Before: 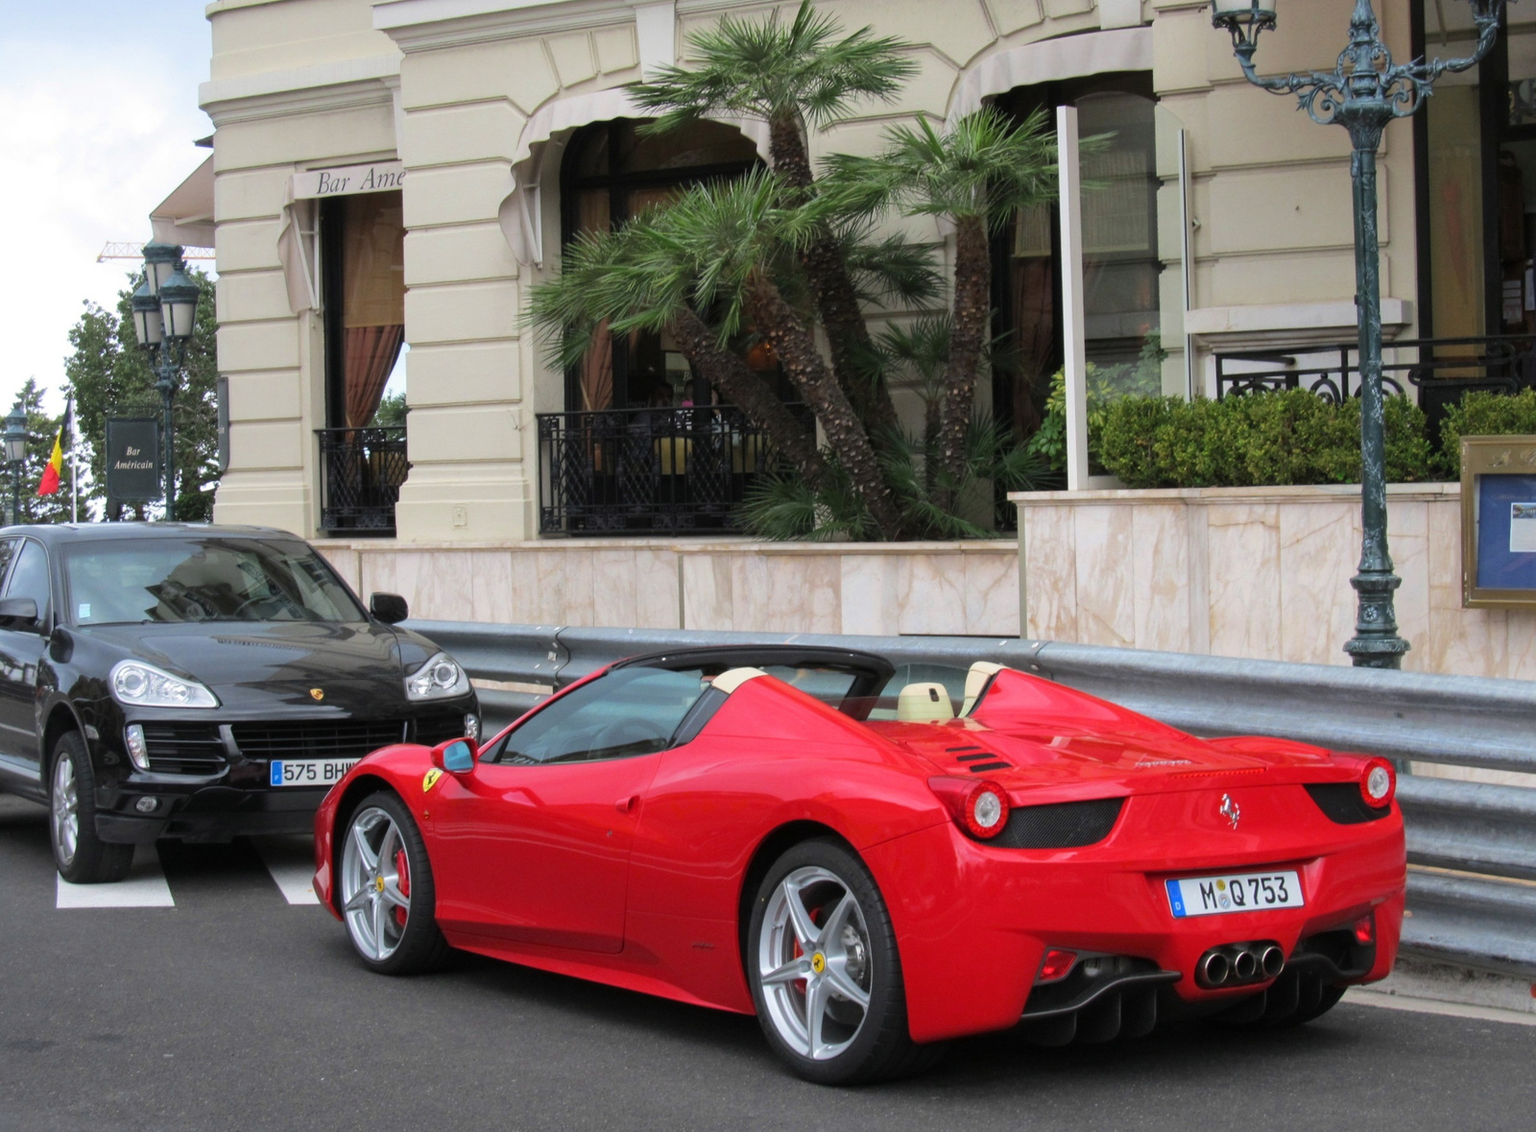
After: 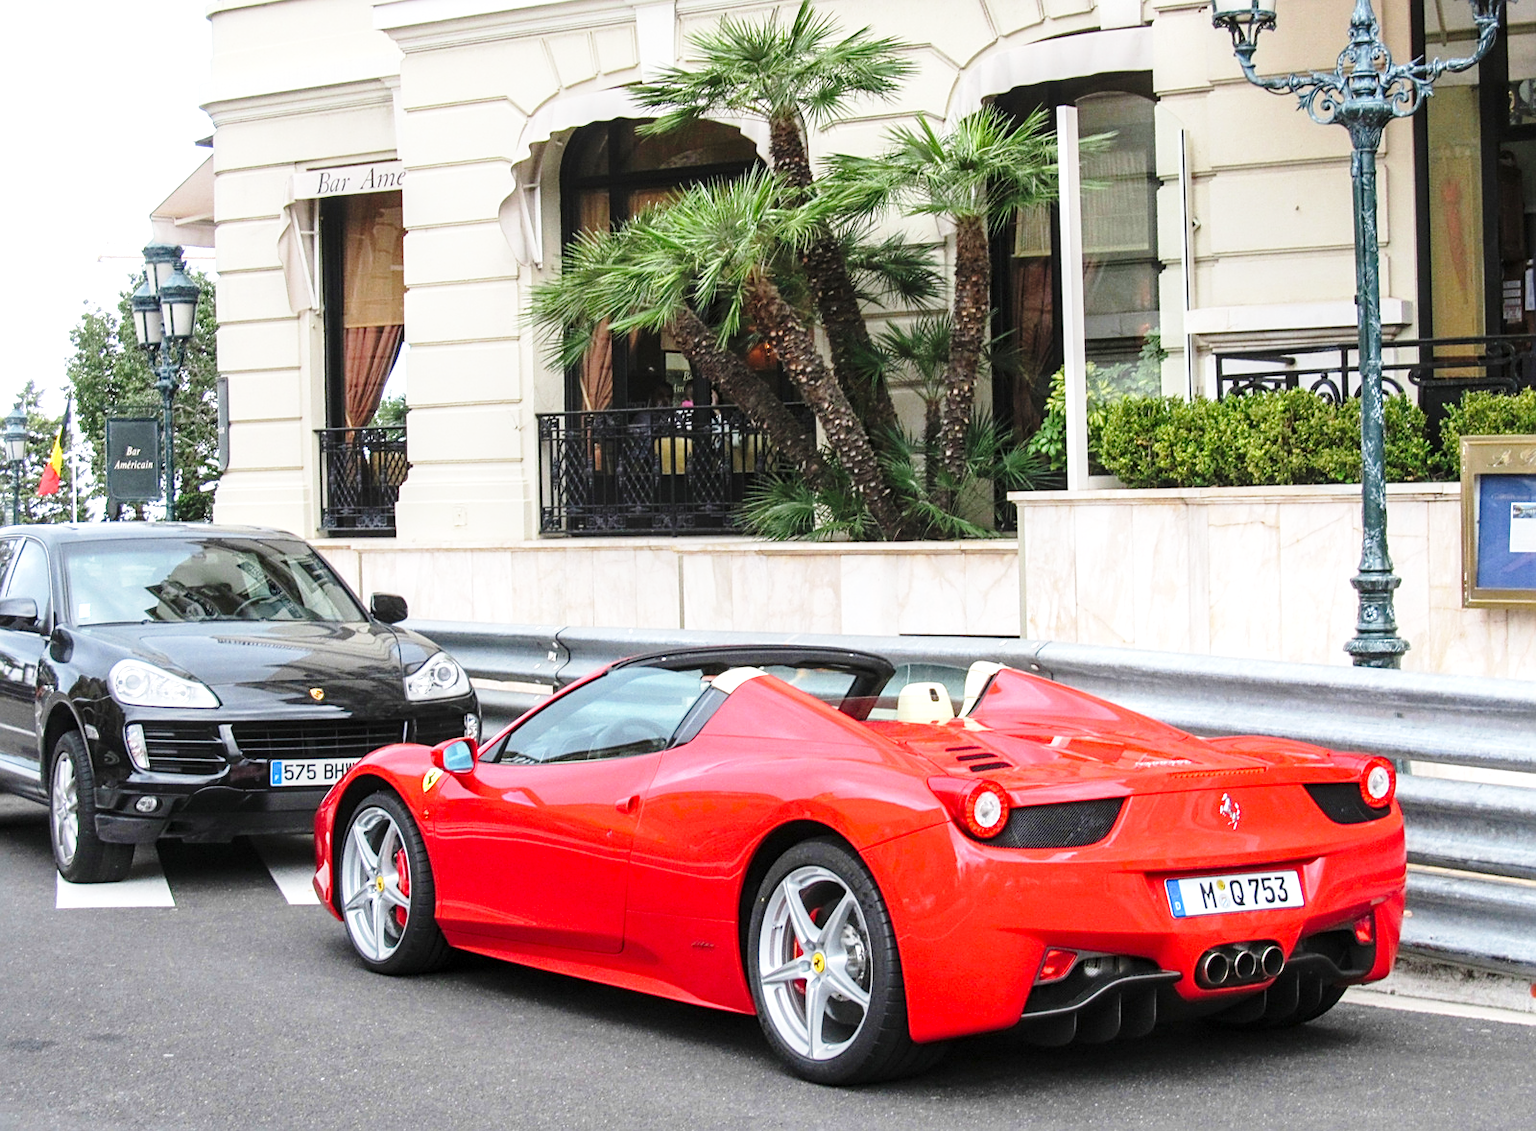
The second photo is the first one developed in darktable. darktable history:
sharpen: on, module defaults
local contrast: on, module defaults
base curve: curves: ch0 [(0, 0) (0.028, 0.03) (0.121, 0.232) (0.46, 0.748) (0.859, 0.968) (1, 1)], preserve colors none
exposure: exposure 0.668 EV, compensate exposure bias true, compensate highlight preservation false
